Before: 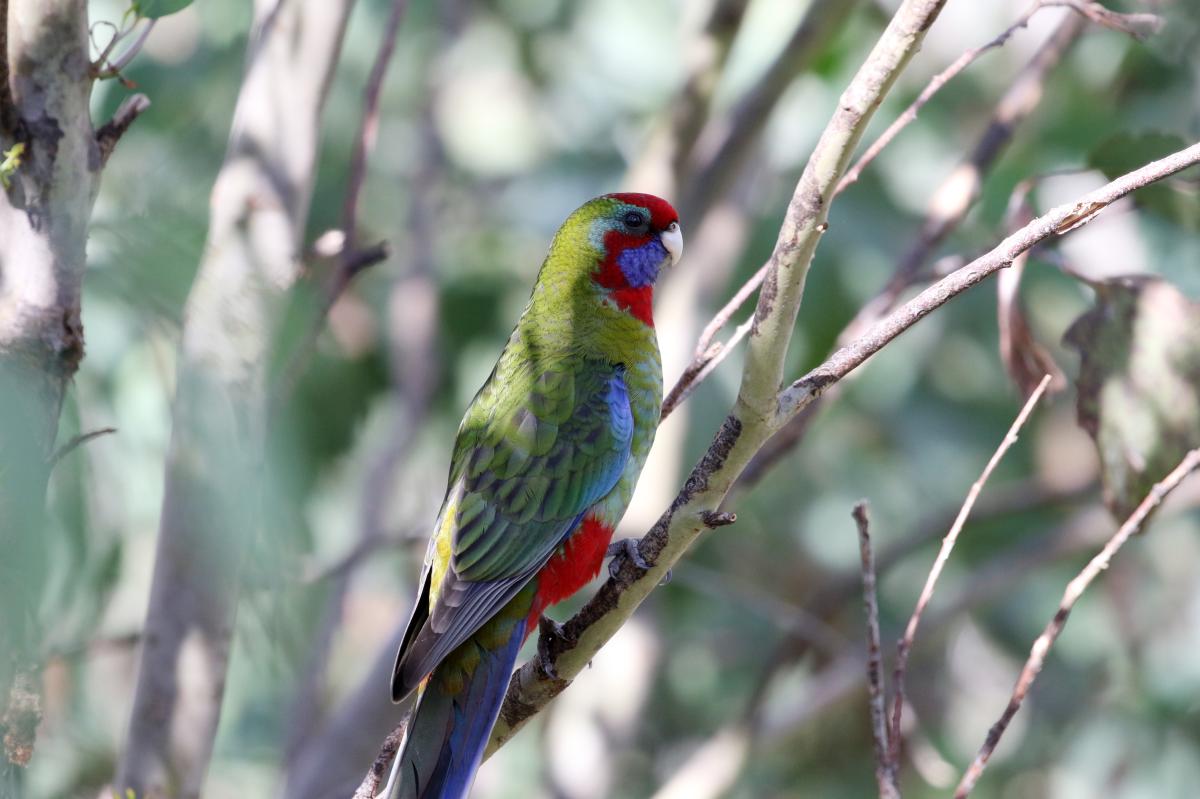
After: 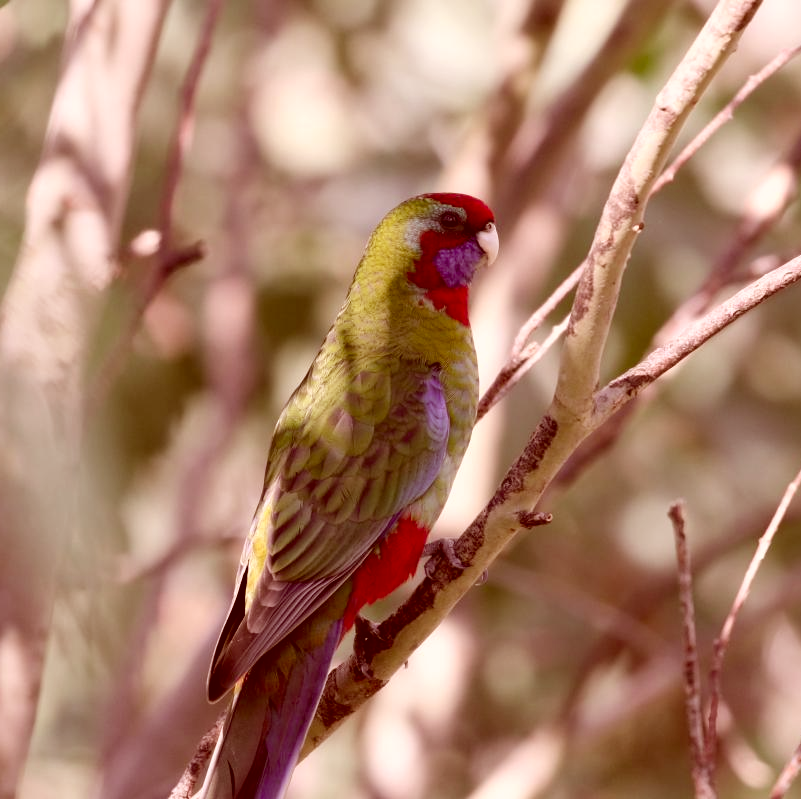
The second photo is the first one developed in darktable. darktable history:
color correction: highlights a* 9.13, highlights b* 8.7, shadows a* 39.42, shadows b* 39.45, saturation 0.811
crop: left 15.382%, right 17.788%
